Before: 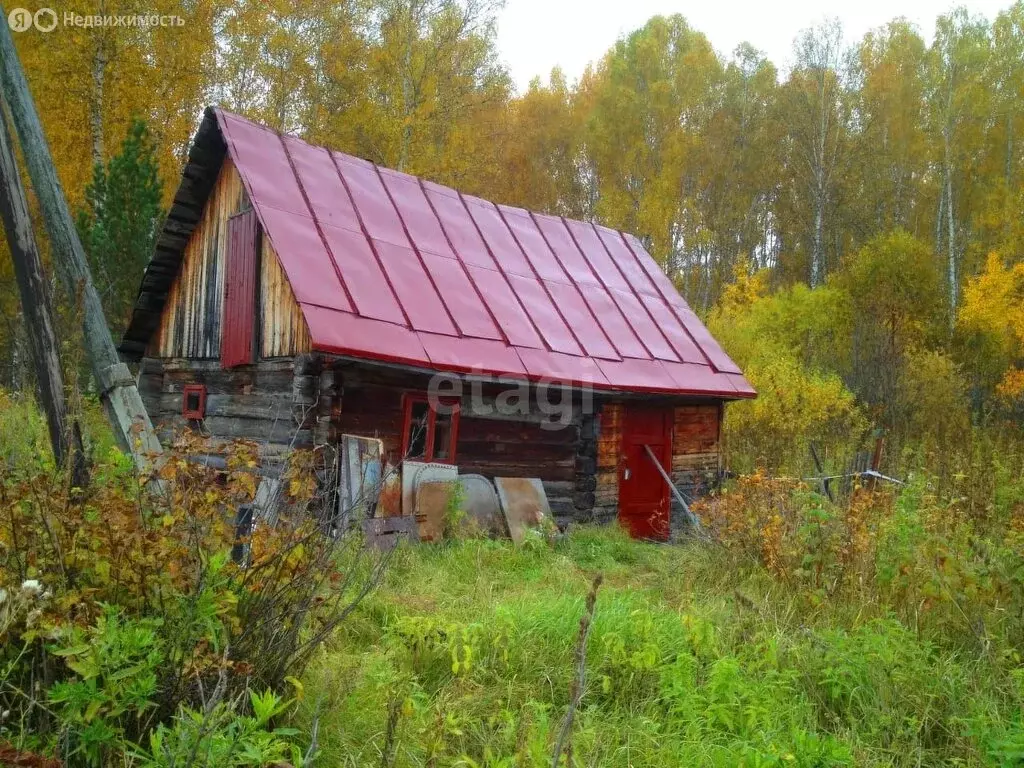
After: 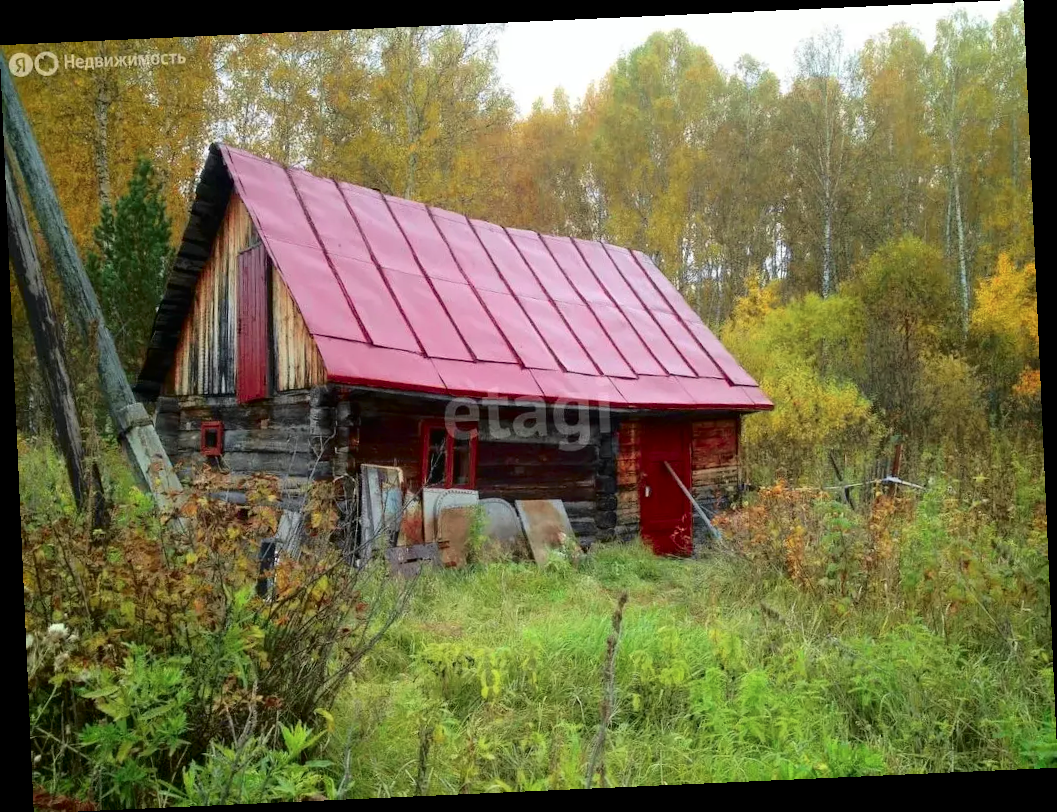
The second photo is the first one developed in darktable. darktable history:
rotate and perspective: rotation -2.56°, automatic cropping off
shadows and highlights: shadows -24.28, highlights 49.77, soften with gaussian
tone curve: curves: ch0 [(0.003, 0) (0.066, 0.023) (0.149, 0.094) (0.264, 0.238) (0.395, 0.421) (0.517, 0.56) (0.688, 0.743) (0.813, 0.846) (1, 1)]; ch1 [(0, 0) (0.164, 0.115) (0.337, 0.332) (0.39, 0.398) (0.464, 0.461) (0.501, 0.5) (0.507, 0.503) (0.534, 0.537) (0.577, 0.59) (0.652, 0.681) (0.733, 0.749) (0.811, 0.796) (1, 1)]; ch2 [(0, 0) (0.337, 0.382) (0.464, 0.476) (0.501, 0.502) (0.527, 0.54) (0.551, 0.565) (0.6, 0.59) (0.687, 0.675) (1, 1)], color space Lab, independent channels, preserve colors none
